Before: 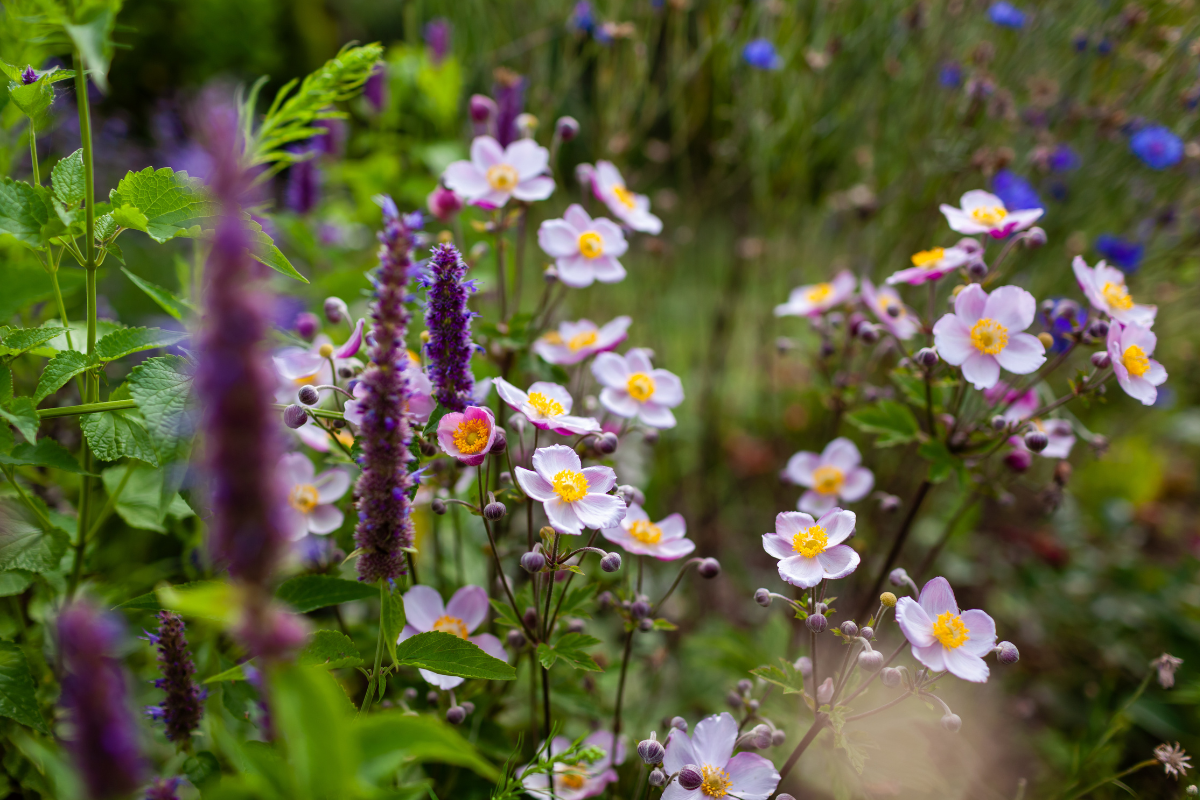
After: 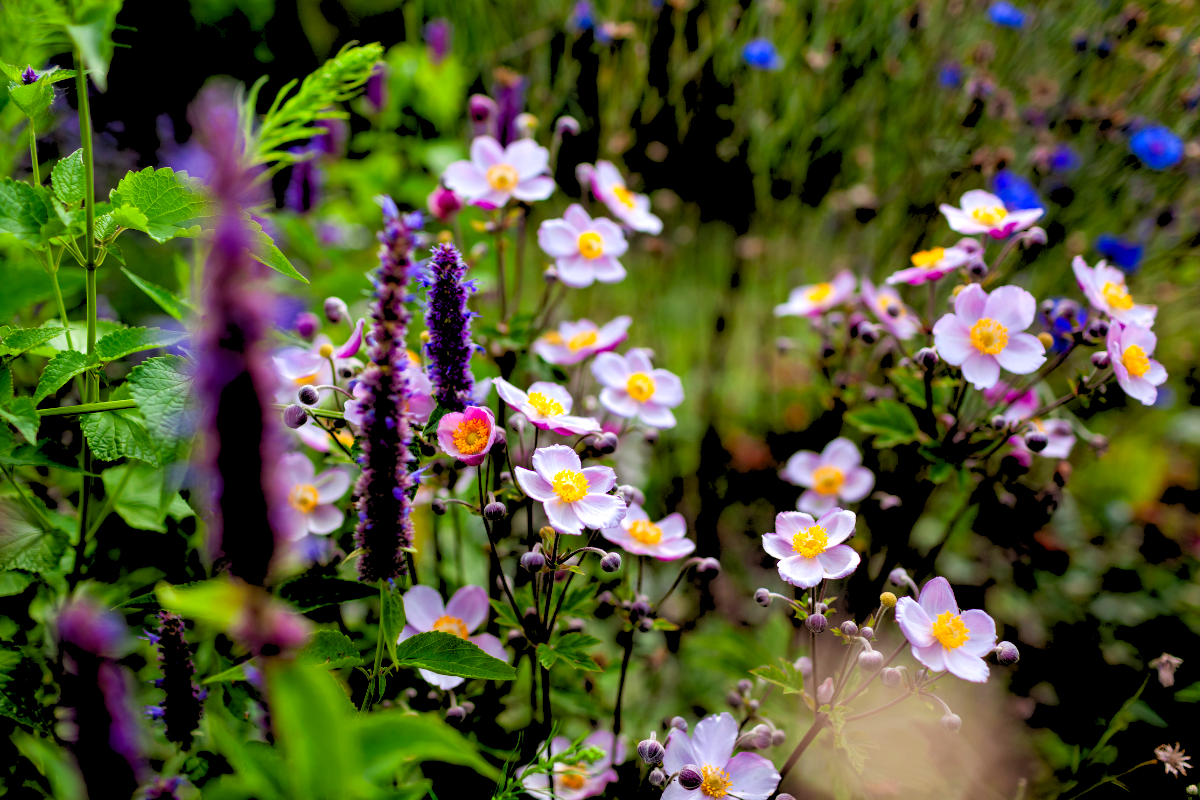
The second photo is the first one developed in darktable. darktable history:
color balance: lift [0.991, 1, 1, 1], gamma [0.996, 1, 1, 1], input saturation 98.52%, contrast 20.34%, output saturation 103.72%
rgb levels: preserve colors sum RGB, levels [[0.038, 0.433, 0.934], [0, 0.5, 1], [0, 0.5, 1]]
